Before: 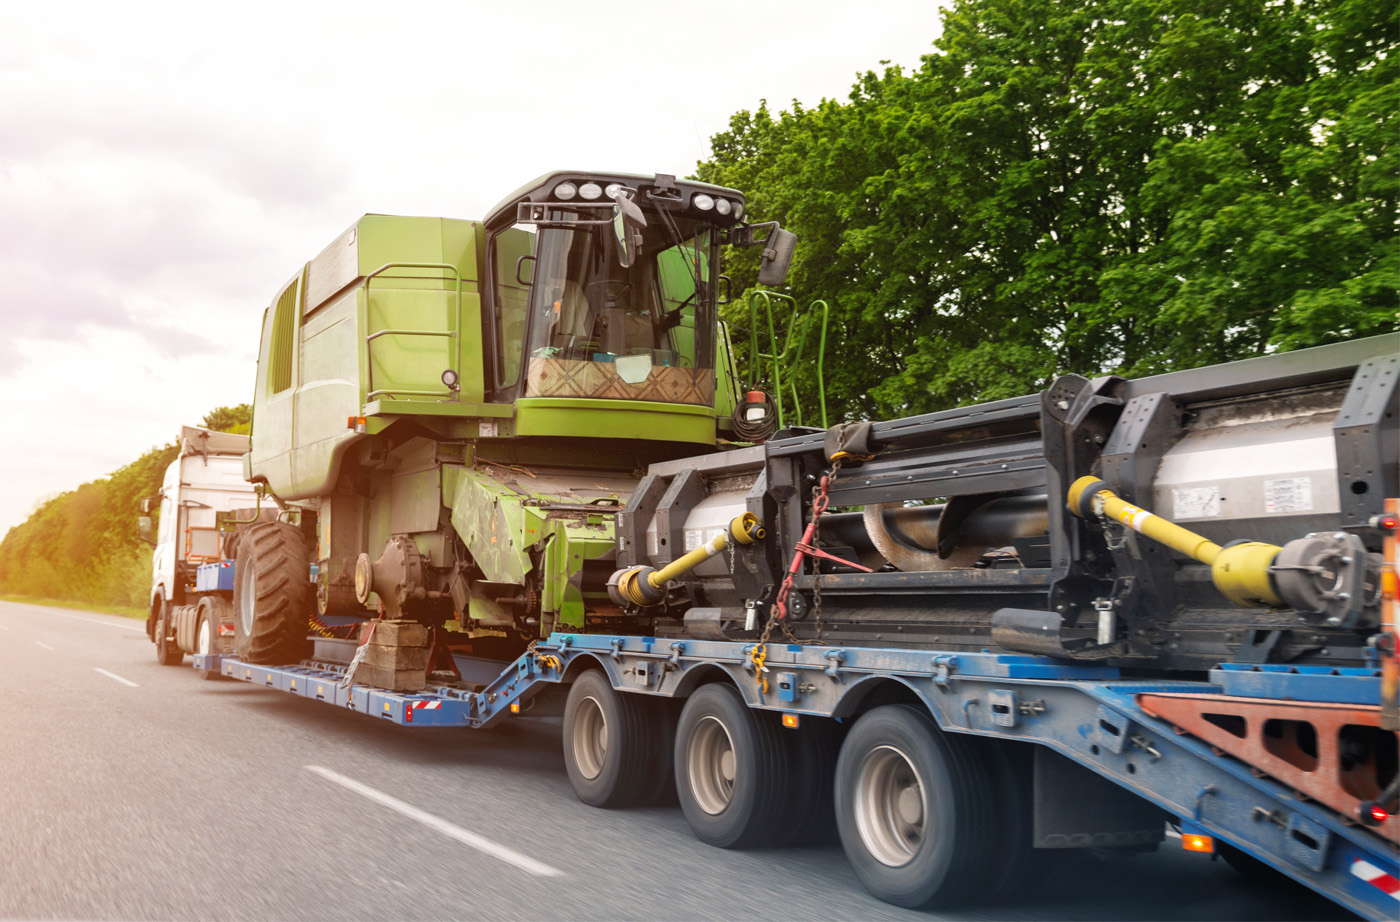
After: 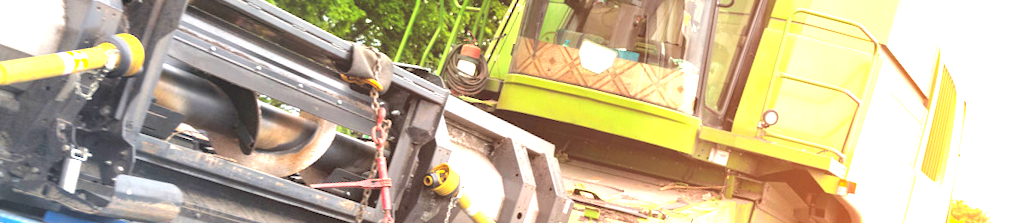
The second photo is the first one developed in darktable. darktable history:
crop and rotate: angle 16.12°, top 30.835%, bottom 35.653%
exposure: black level correction 0, exposure 1.7 EV, compensate exposure bias true, compensate highlight preservation false
contrast brightness saturation: brightness 0.15
